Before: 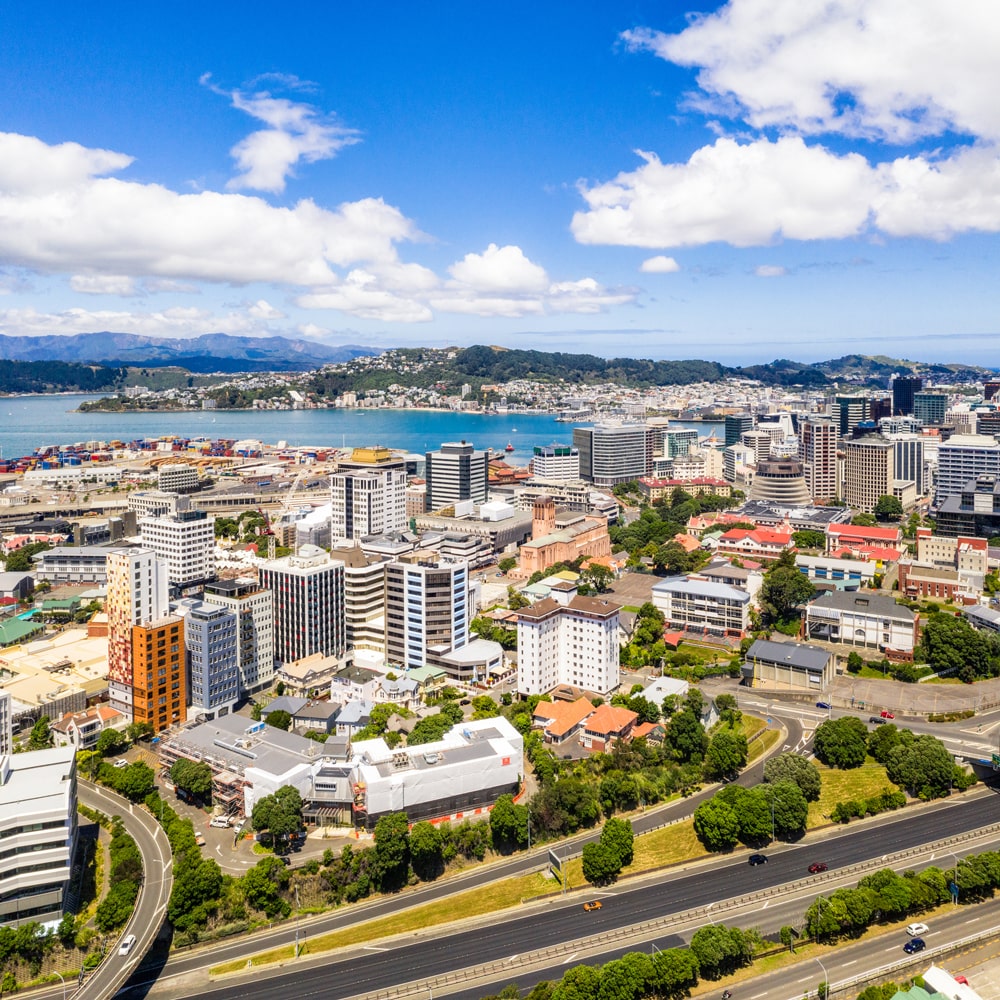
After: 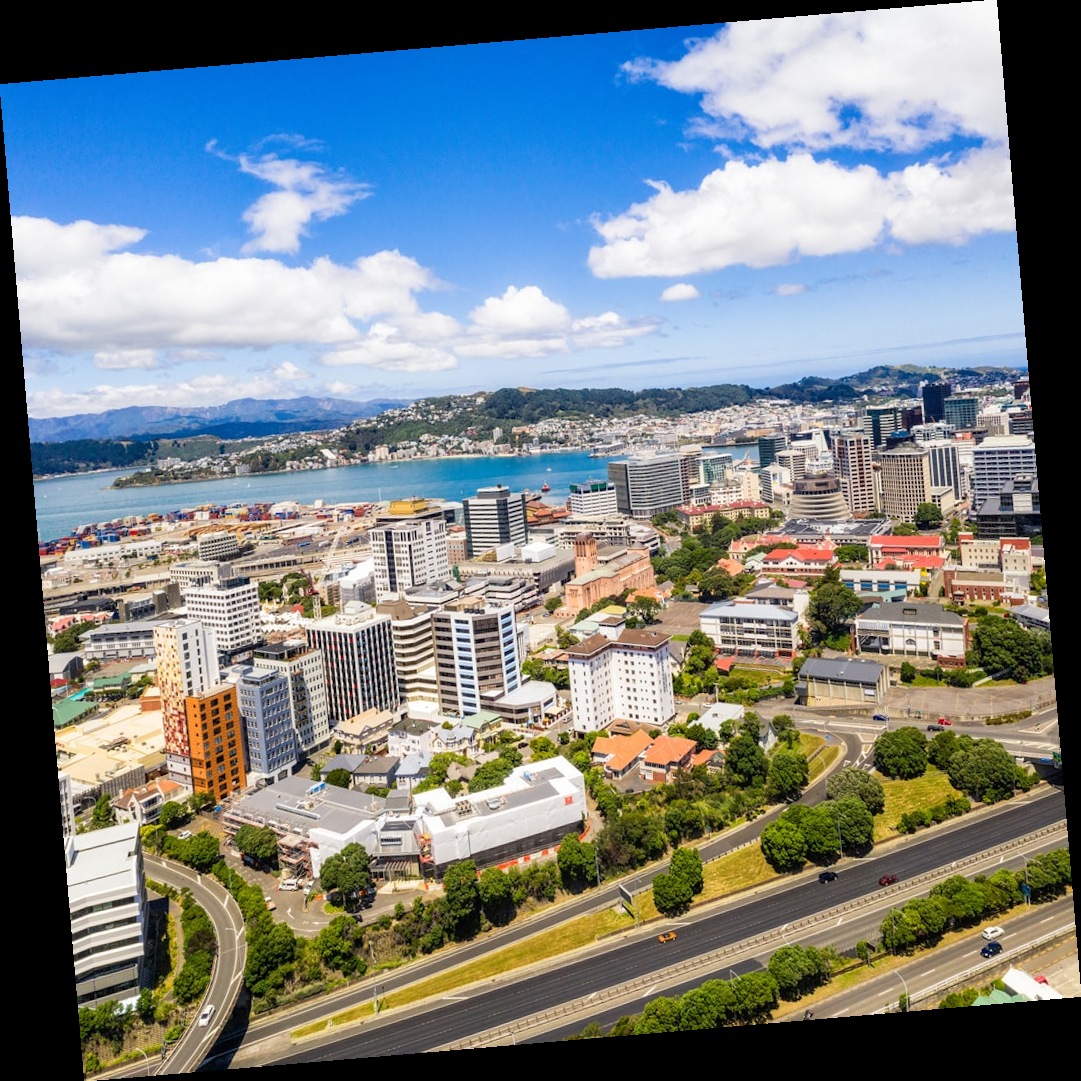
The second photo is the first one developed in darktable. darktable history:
rotate and perspective: rotation -4.86°, automatic cropping off
